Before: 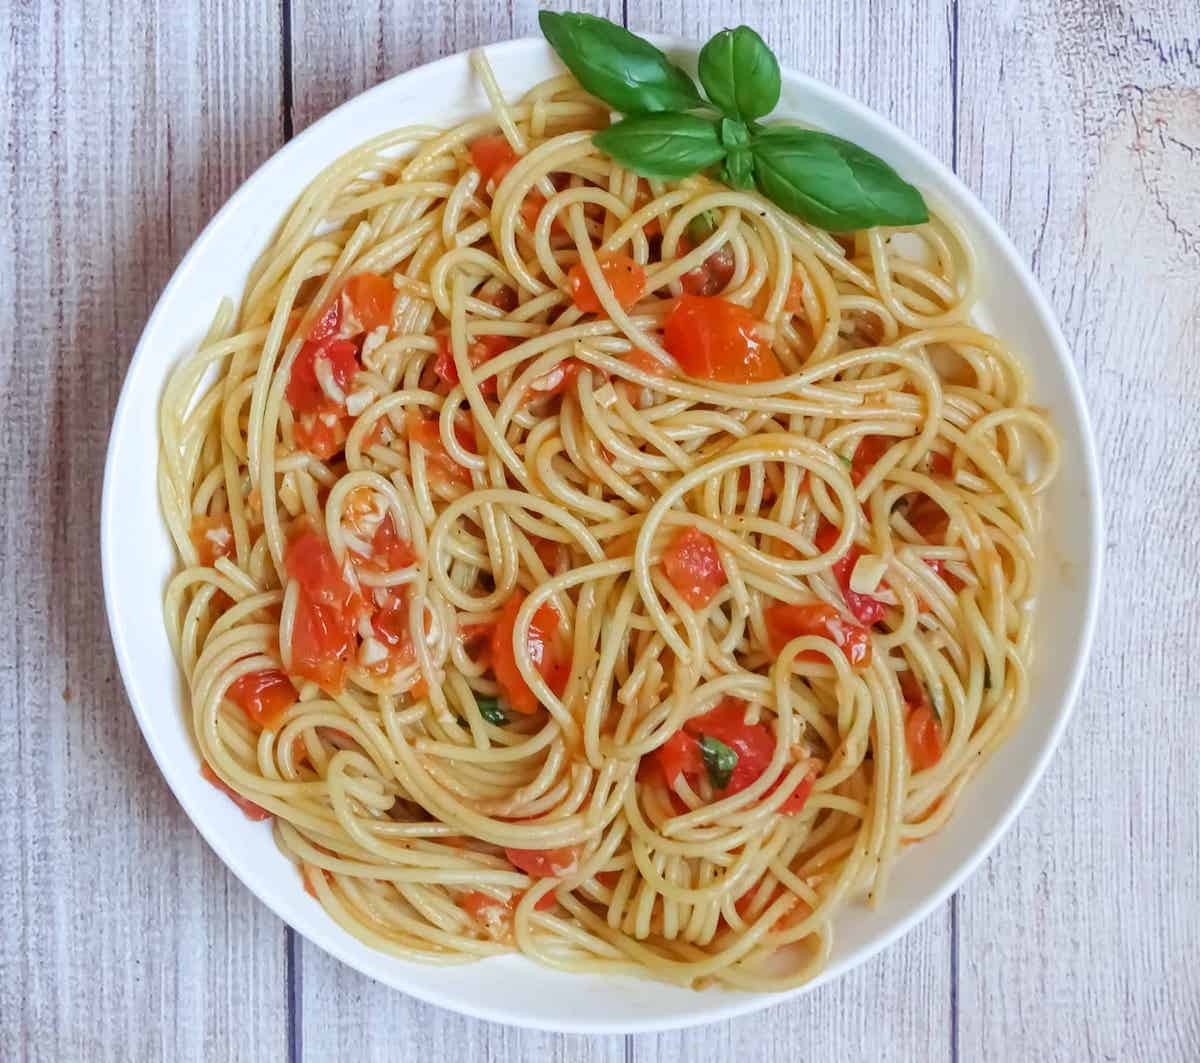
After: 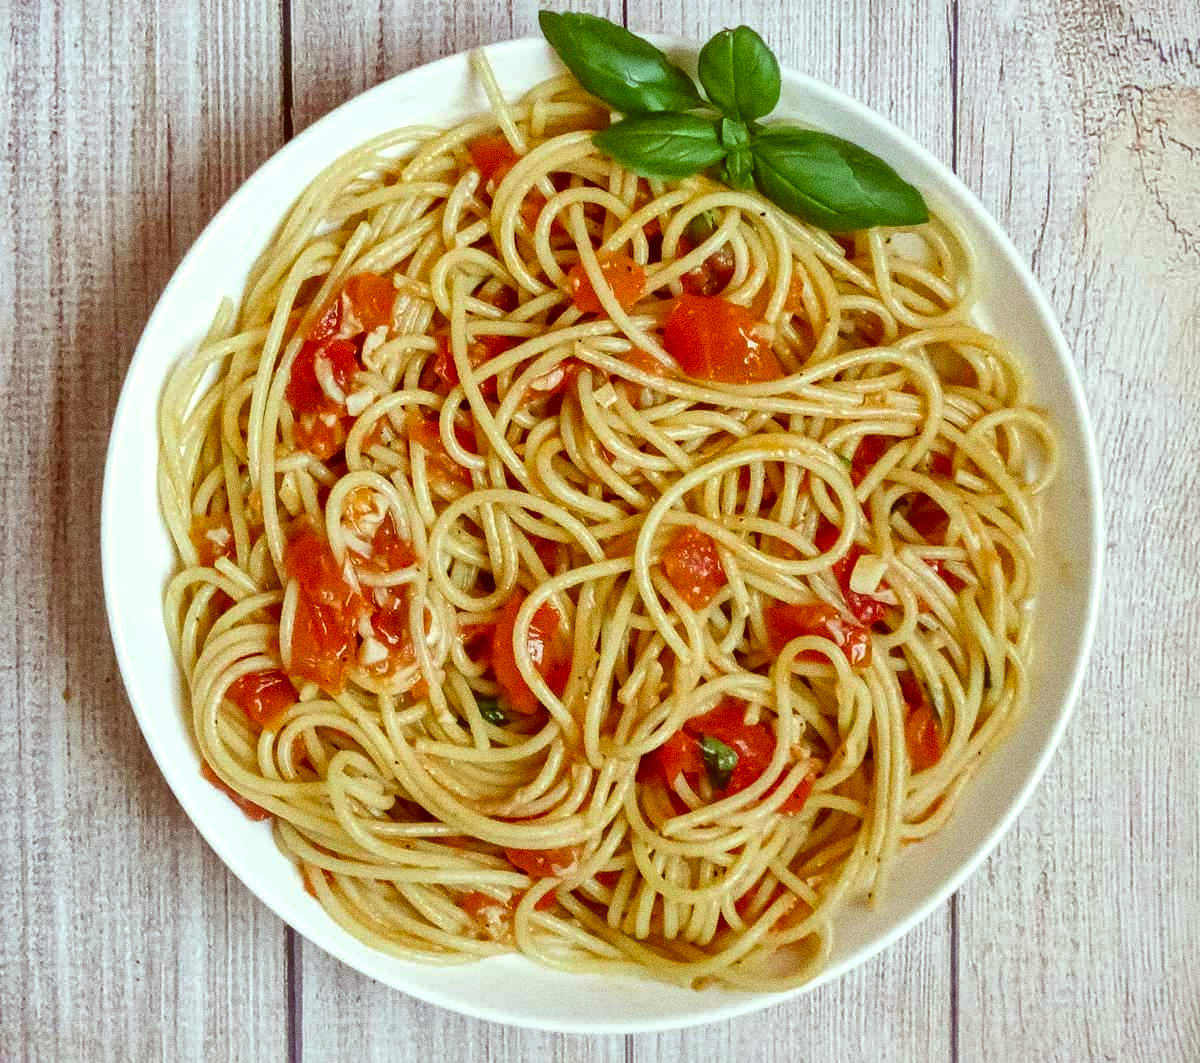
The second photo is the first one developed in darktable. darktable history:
local contrast: mode bilateral grid, contrast 50, coarseness 50, detail 150%, midtone range 0.2
color correction: highlights a* -5.94, highlights b* 9.48, shadows a* 10.12, shadows b* 23.94
grain: coarseness 0.09 ISO
